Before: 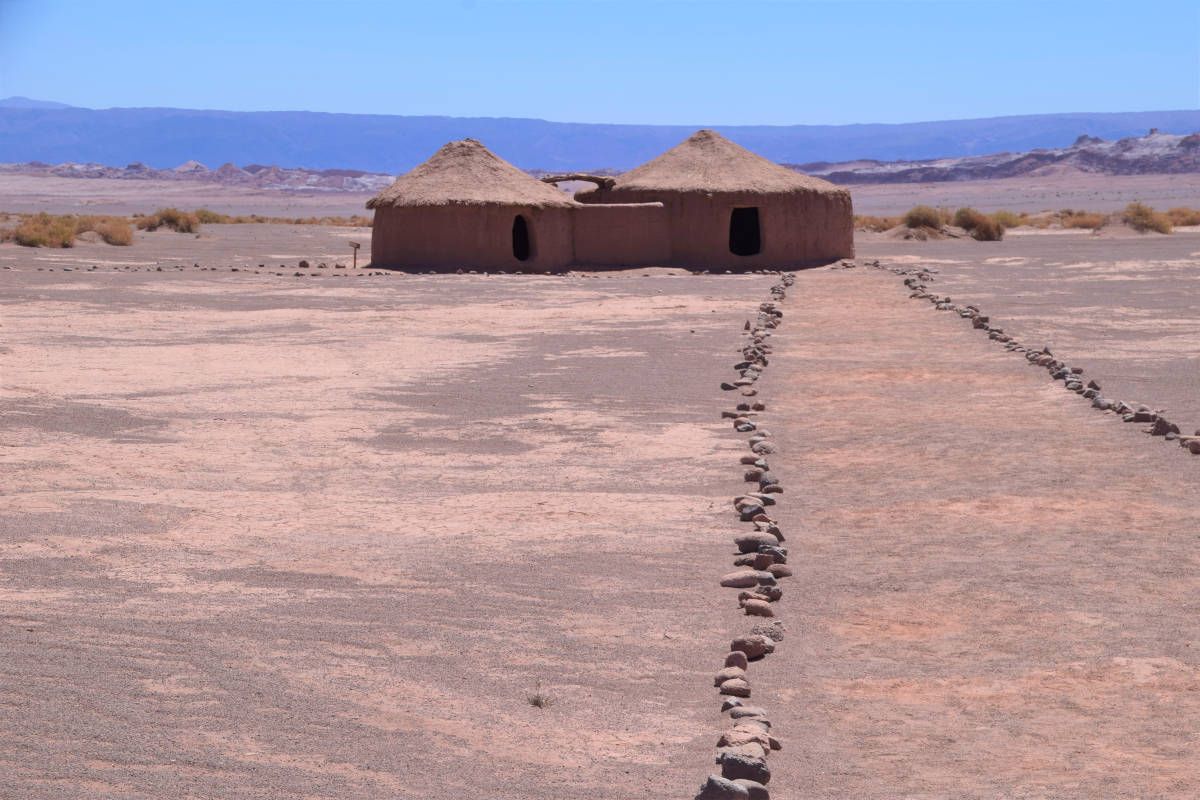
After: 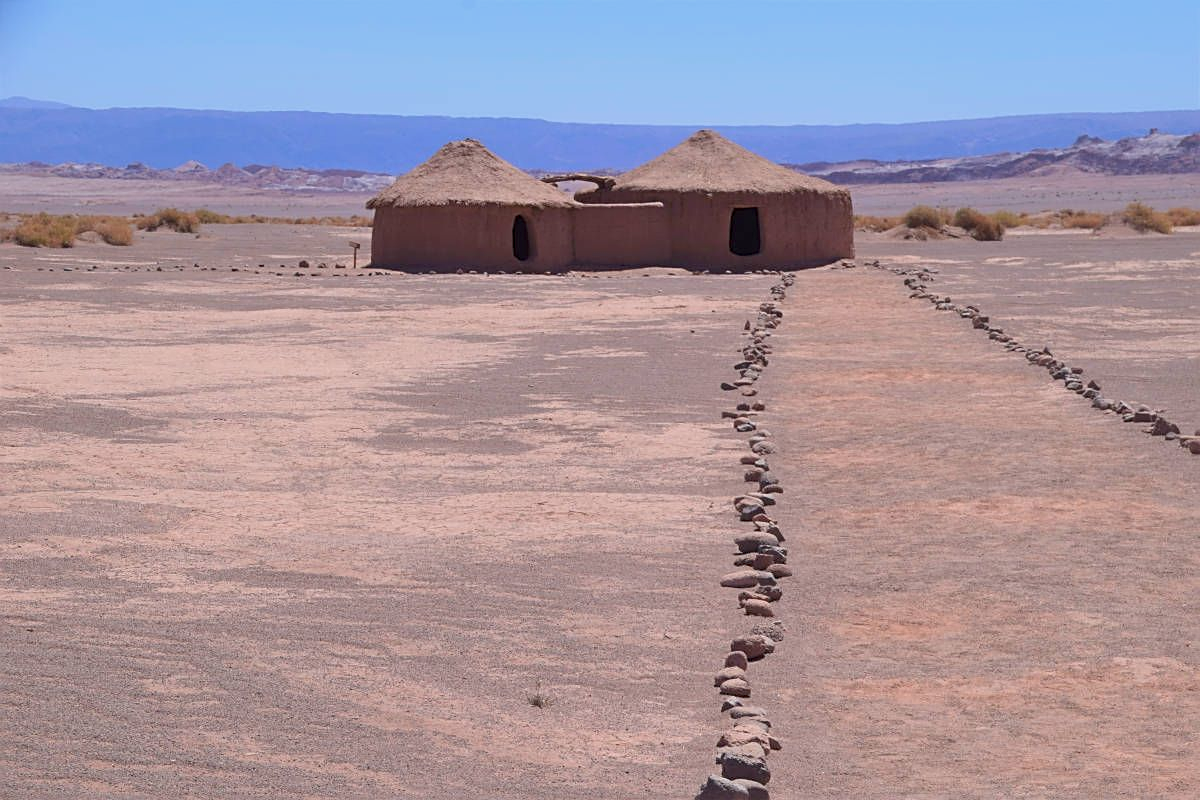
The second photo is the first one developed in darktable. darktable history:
color balance rgb: contrast -10%
sharpen: on, module defaults
